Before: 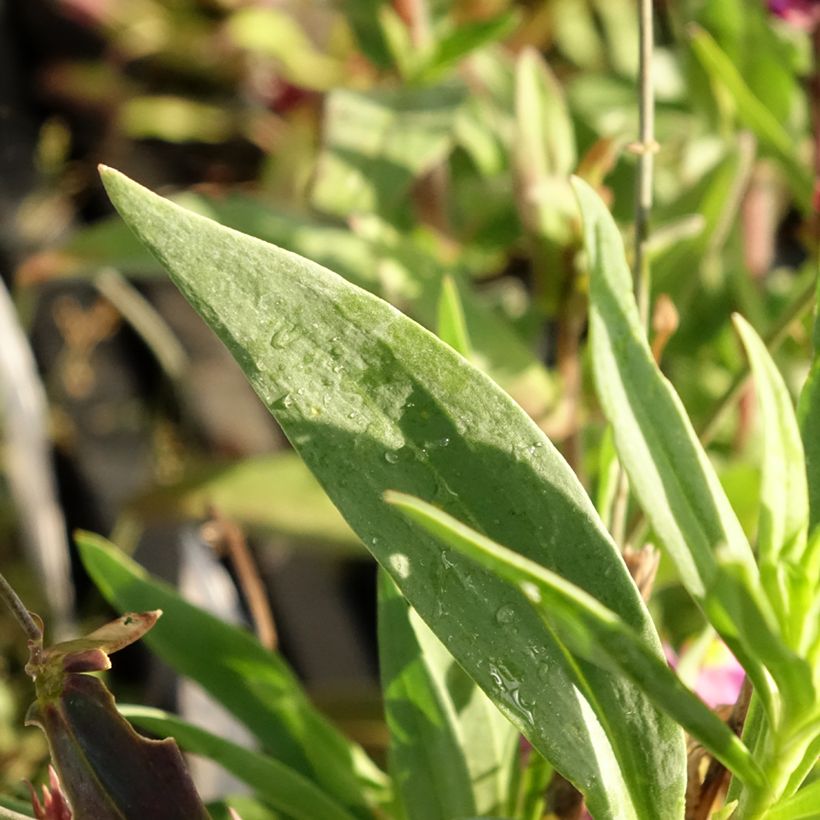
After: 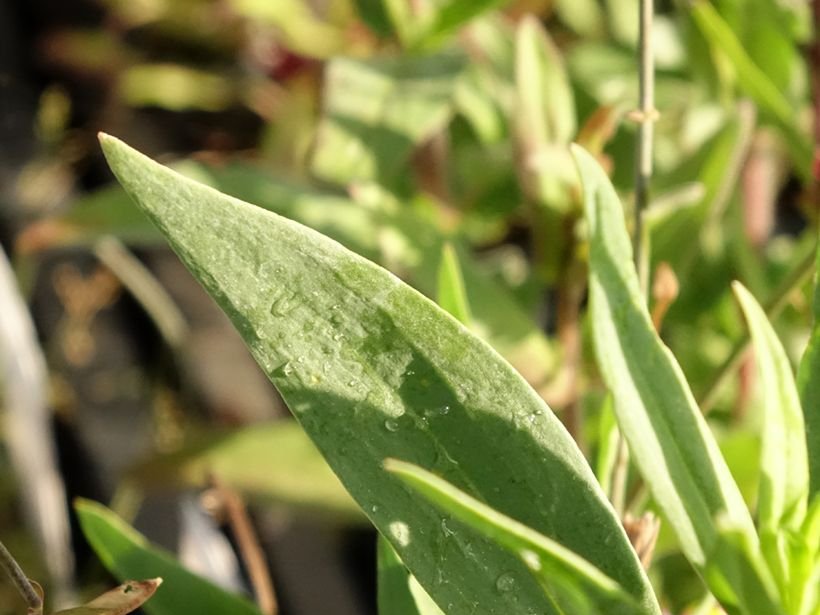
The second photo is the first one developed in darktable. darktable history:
crop: top 3.938%, bottom 21.036%
